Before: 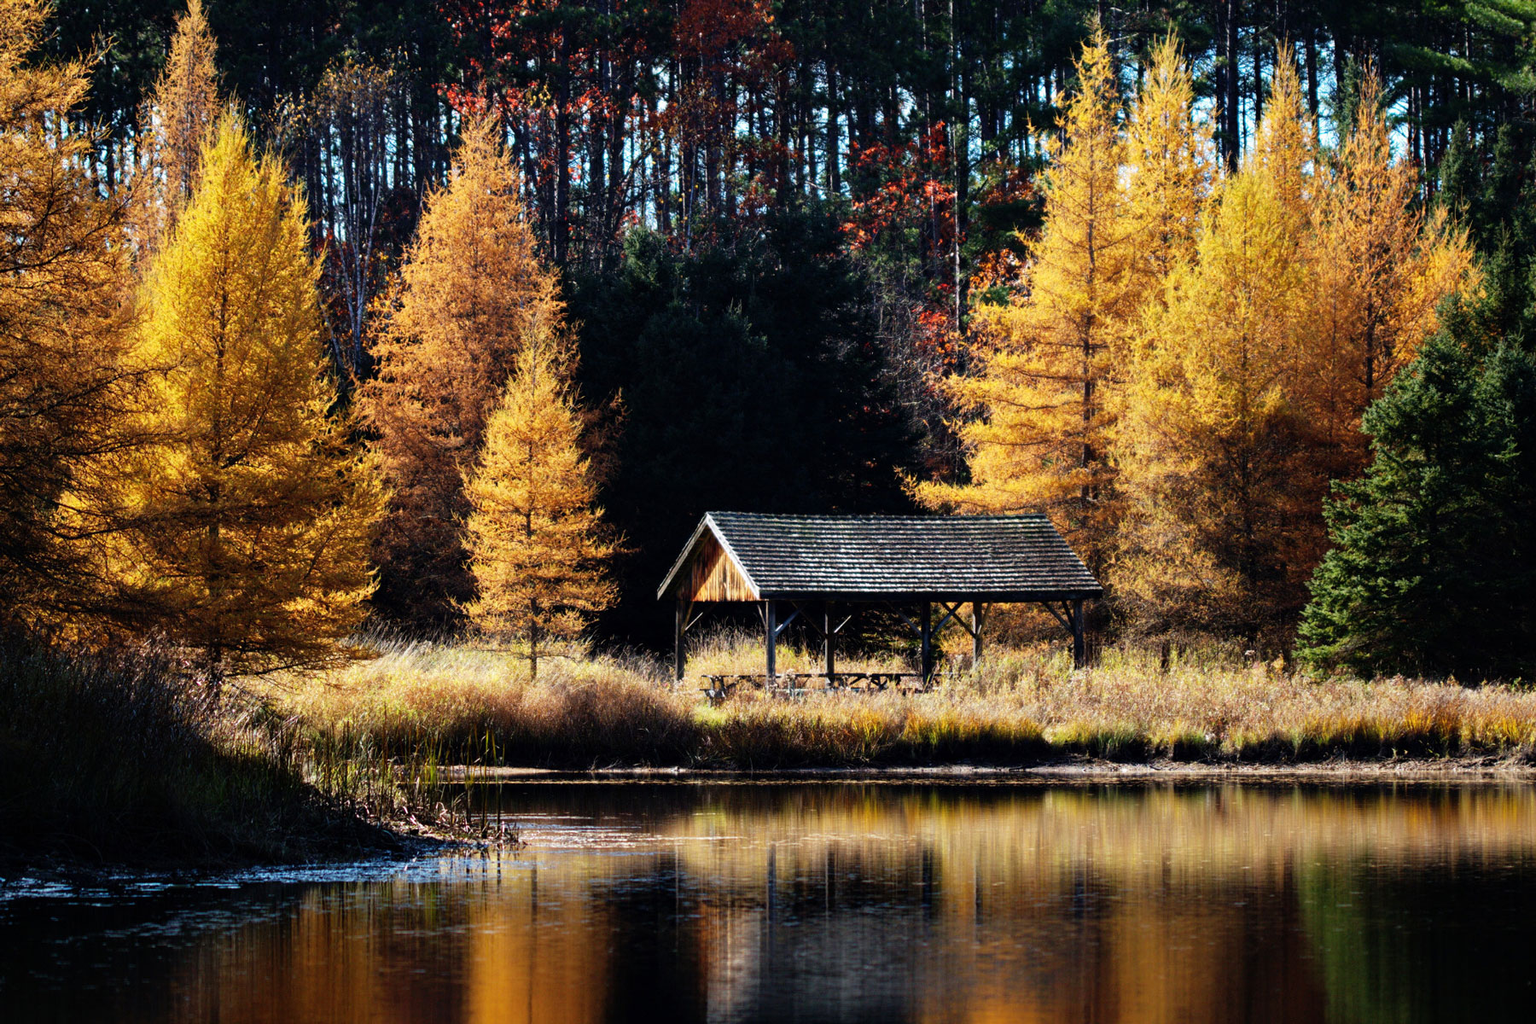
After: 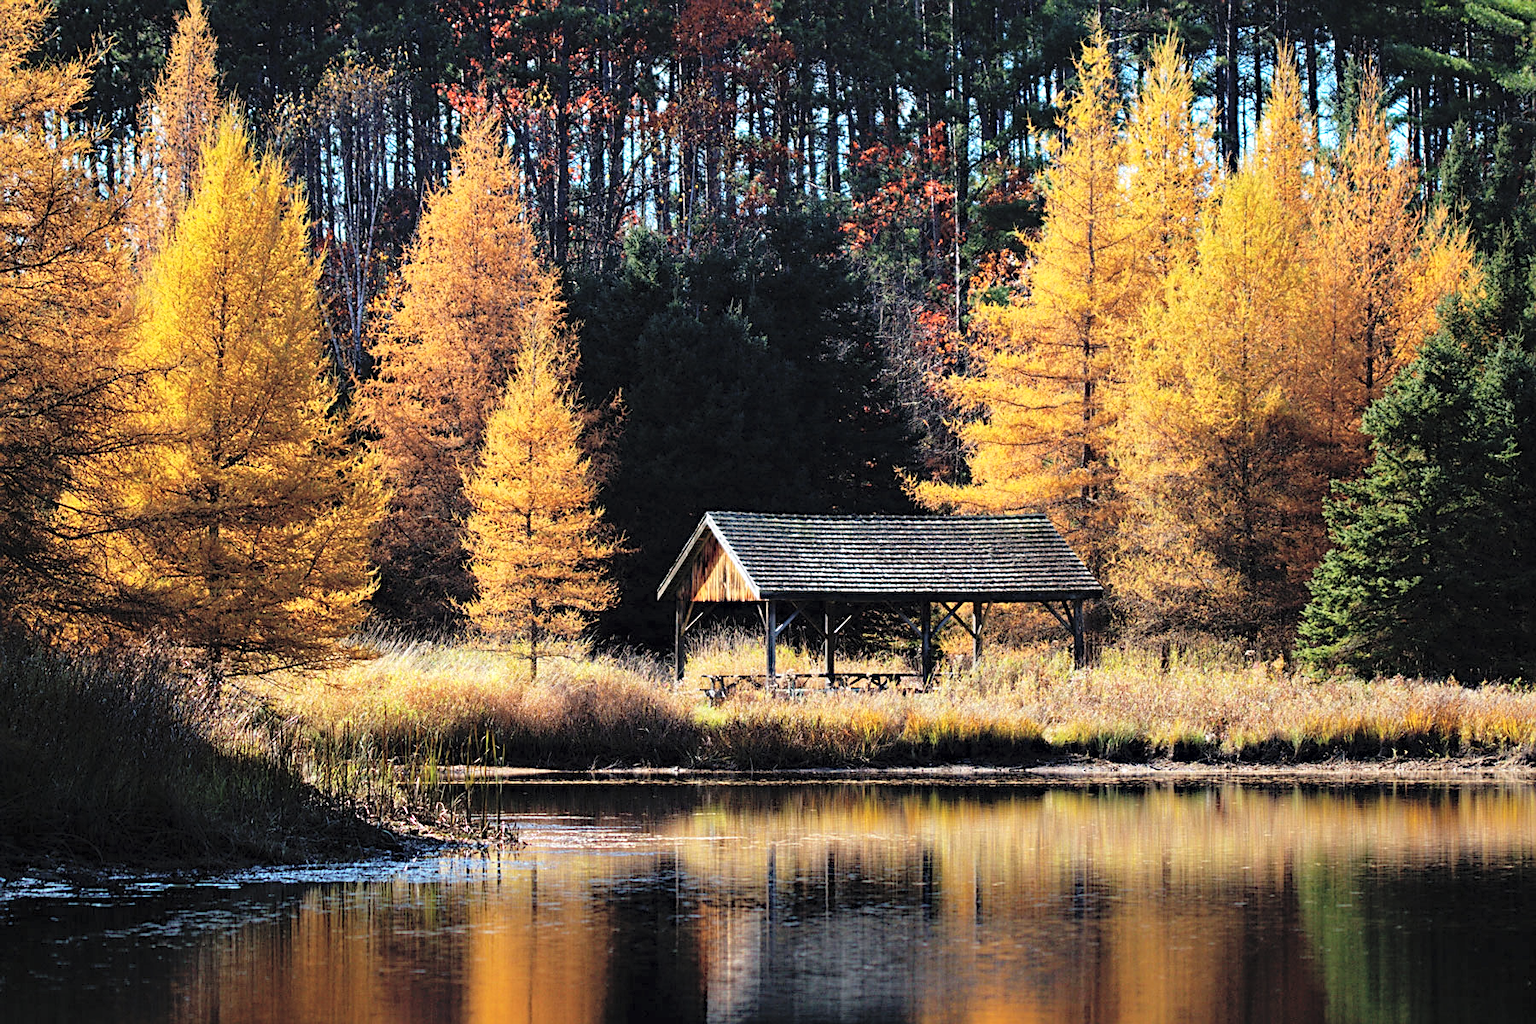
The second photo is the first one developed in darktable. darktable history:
contrast brightness saturation: brightness 0.28
haze removal: compatibility mode true, adaptive false
sharpen: on, module defaults
